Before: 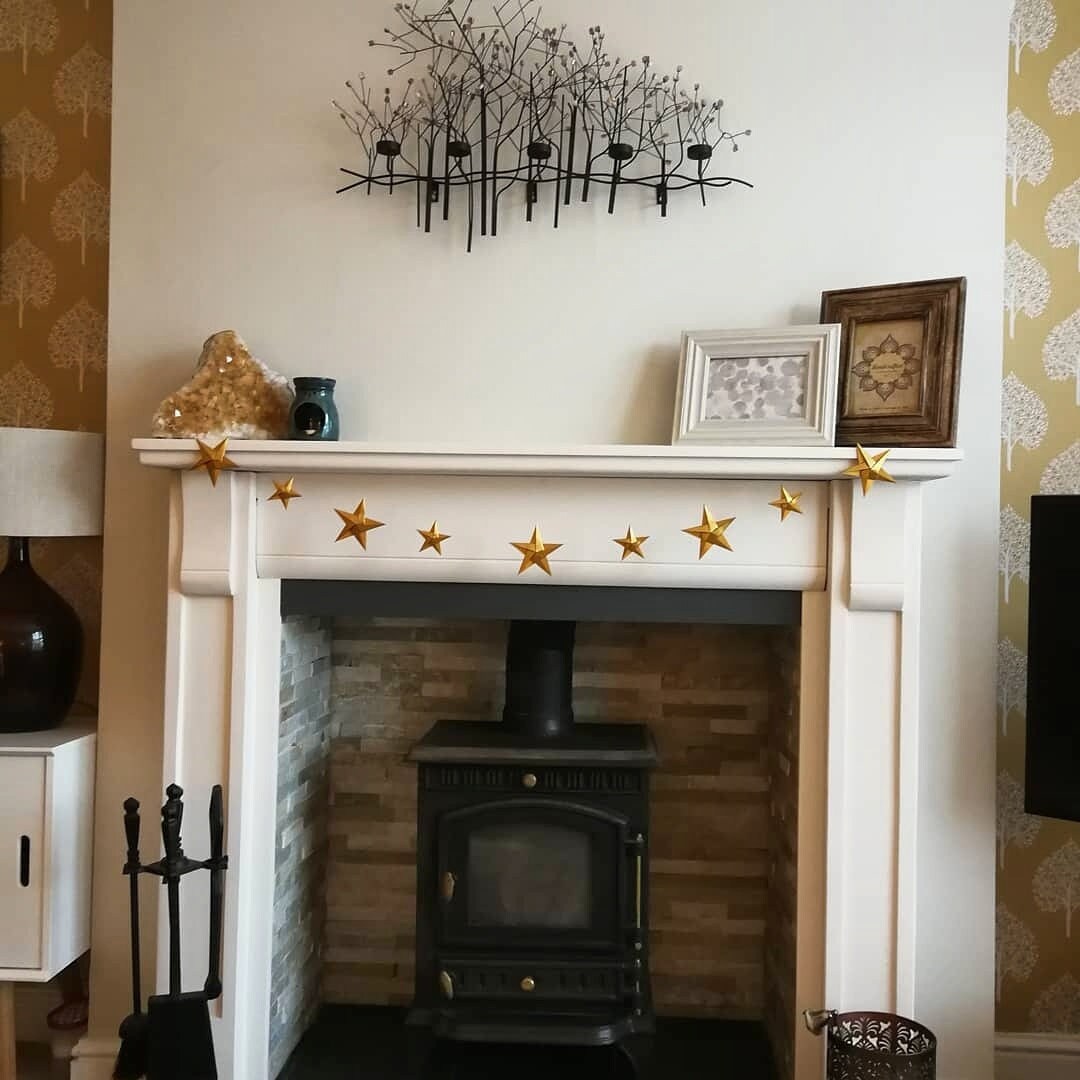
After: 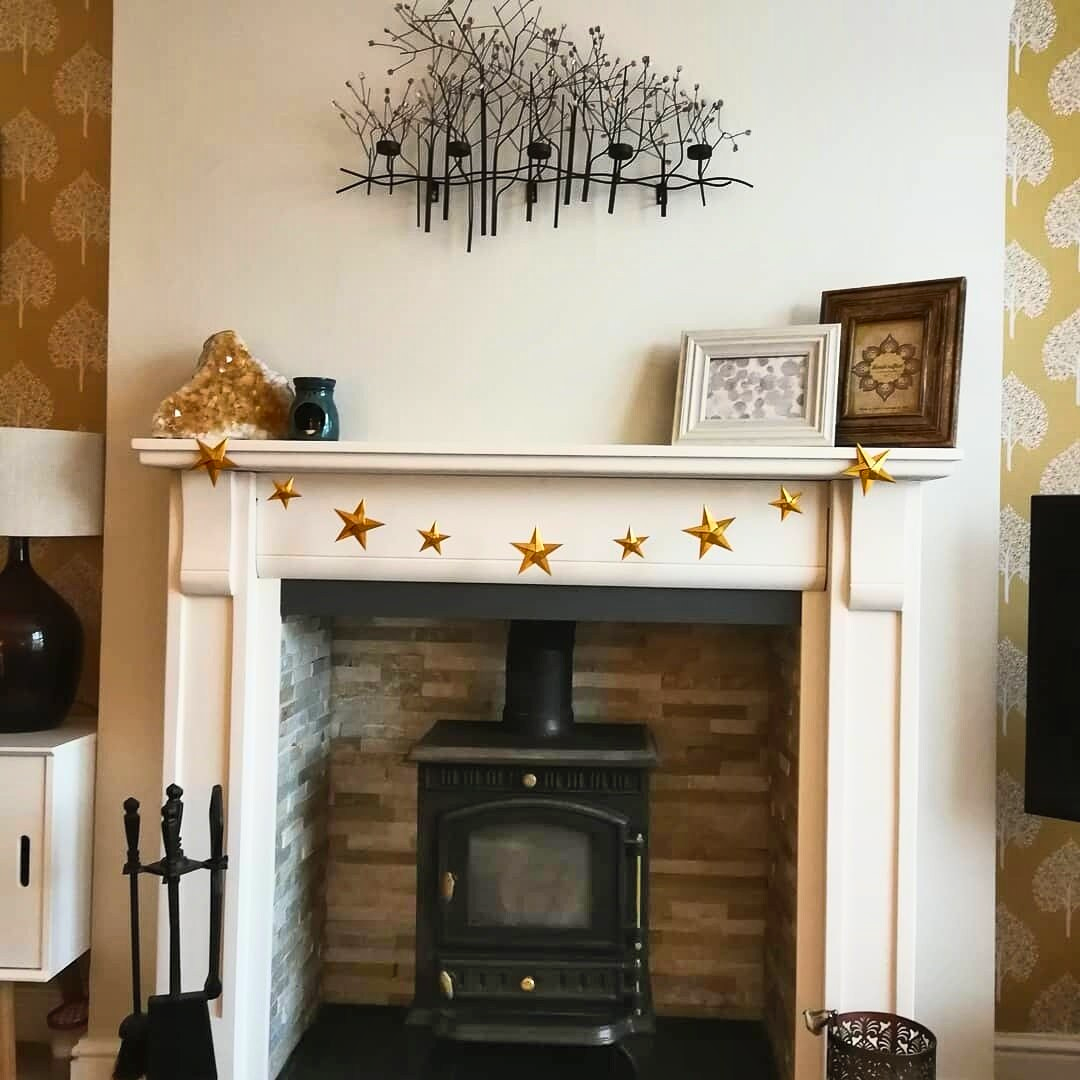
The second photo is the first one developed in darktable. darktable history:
shadows and highlights: soften with gaussian
contrast brightness saturation: contrast 0.2, brightness 0.16, saturation 0.22
